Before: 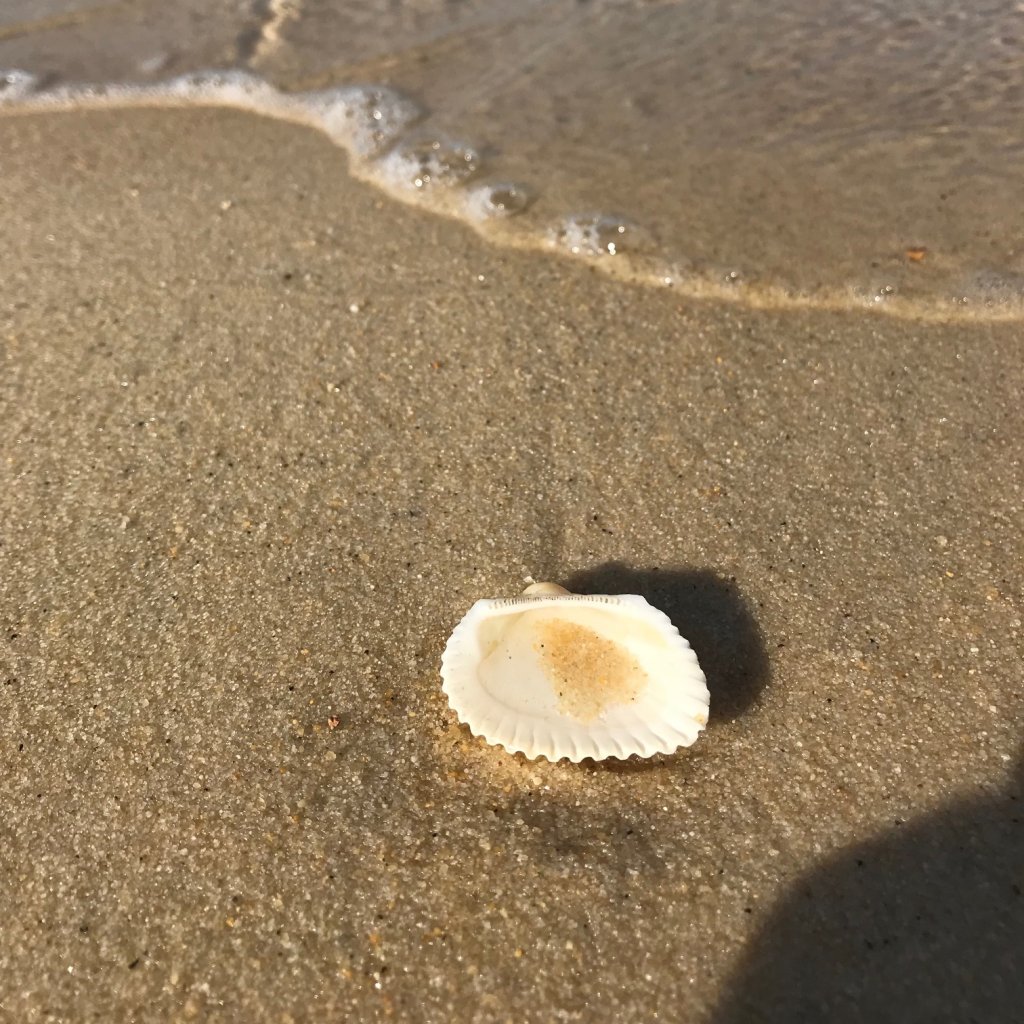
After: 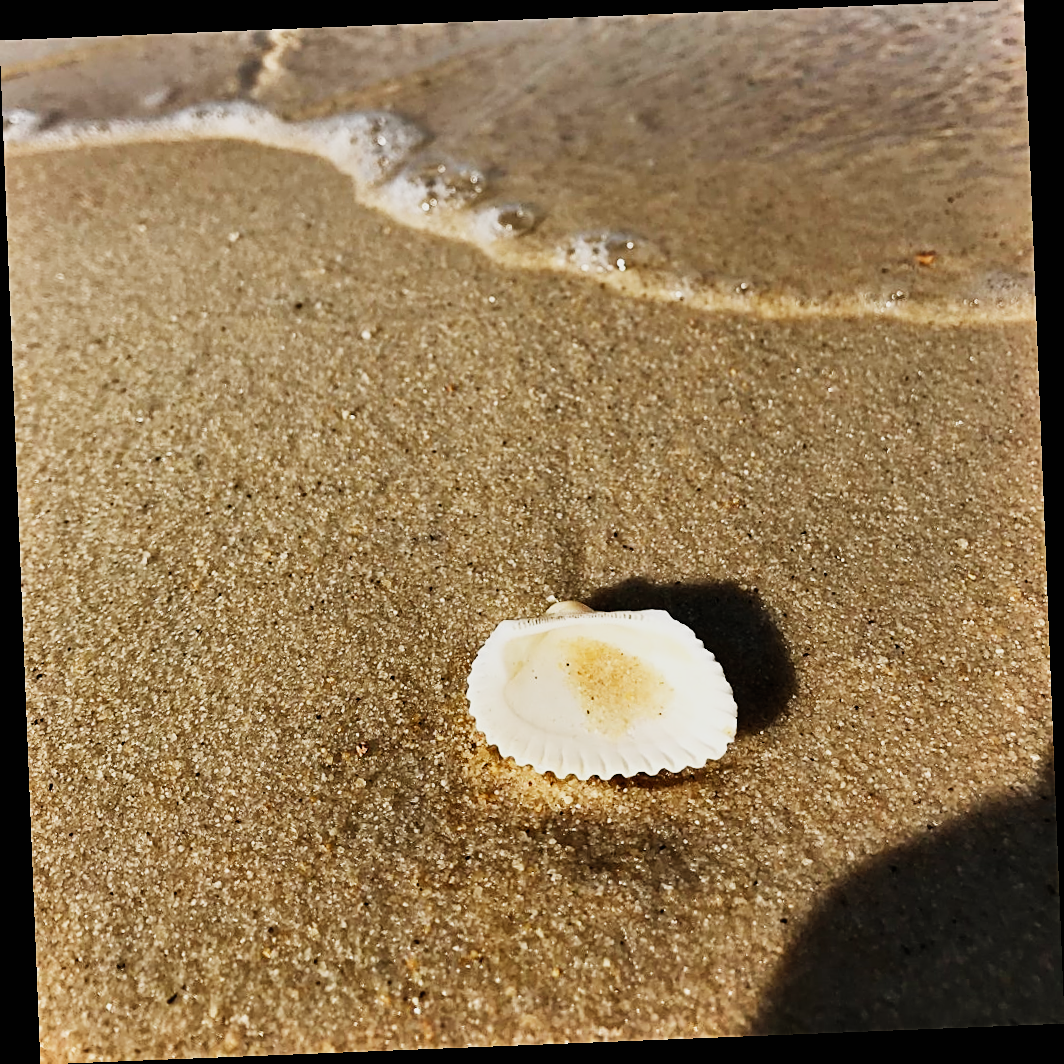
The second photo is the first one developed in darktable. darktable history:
sigmoid: contrast 2, skew -0.2, preserve hue 0%, red attenuation 0.1, red rotation 0.035, green attenuation 0.1, green rotation -0.017, blue attenuation 0.15, blue rotation -0.052, base primaries Rec2020
rotate and perspective: rotation -2.29°, automatic cropping off
sharpen: on, module defaults
shadows and highlights: soften with gaussian
